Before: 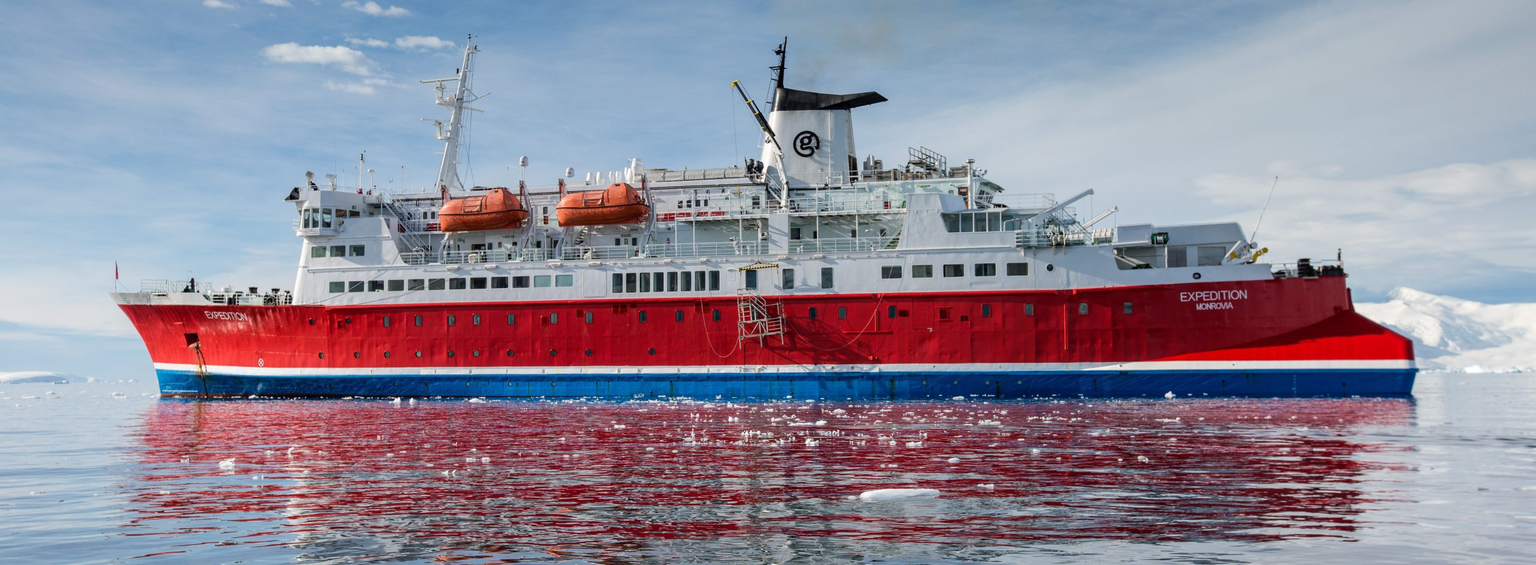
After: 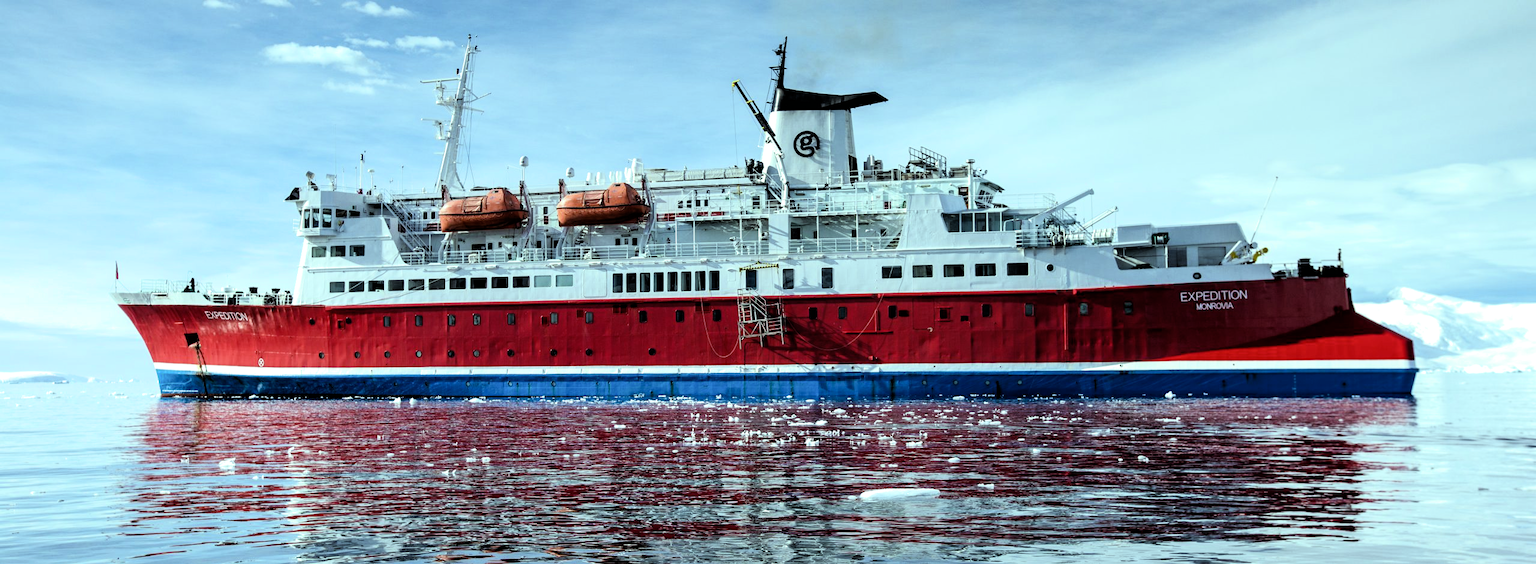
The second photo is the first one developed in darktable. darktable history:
filmic rgb: black relative exposure -3.57 EV, white relative exposure 2.29 EV, hardness 3.41
color balance: mode lift, gamma, gain (sRGB), lift [0.997, 0.979, 1.021, 1.011], gamma [1, 1.084, 0.916, 0.998], gain [1, 0.87, 1.13, 1.101], contrast 4.55%, contrast fulcrum 38.24%, output saturation 104.09%
